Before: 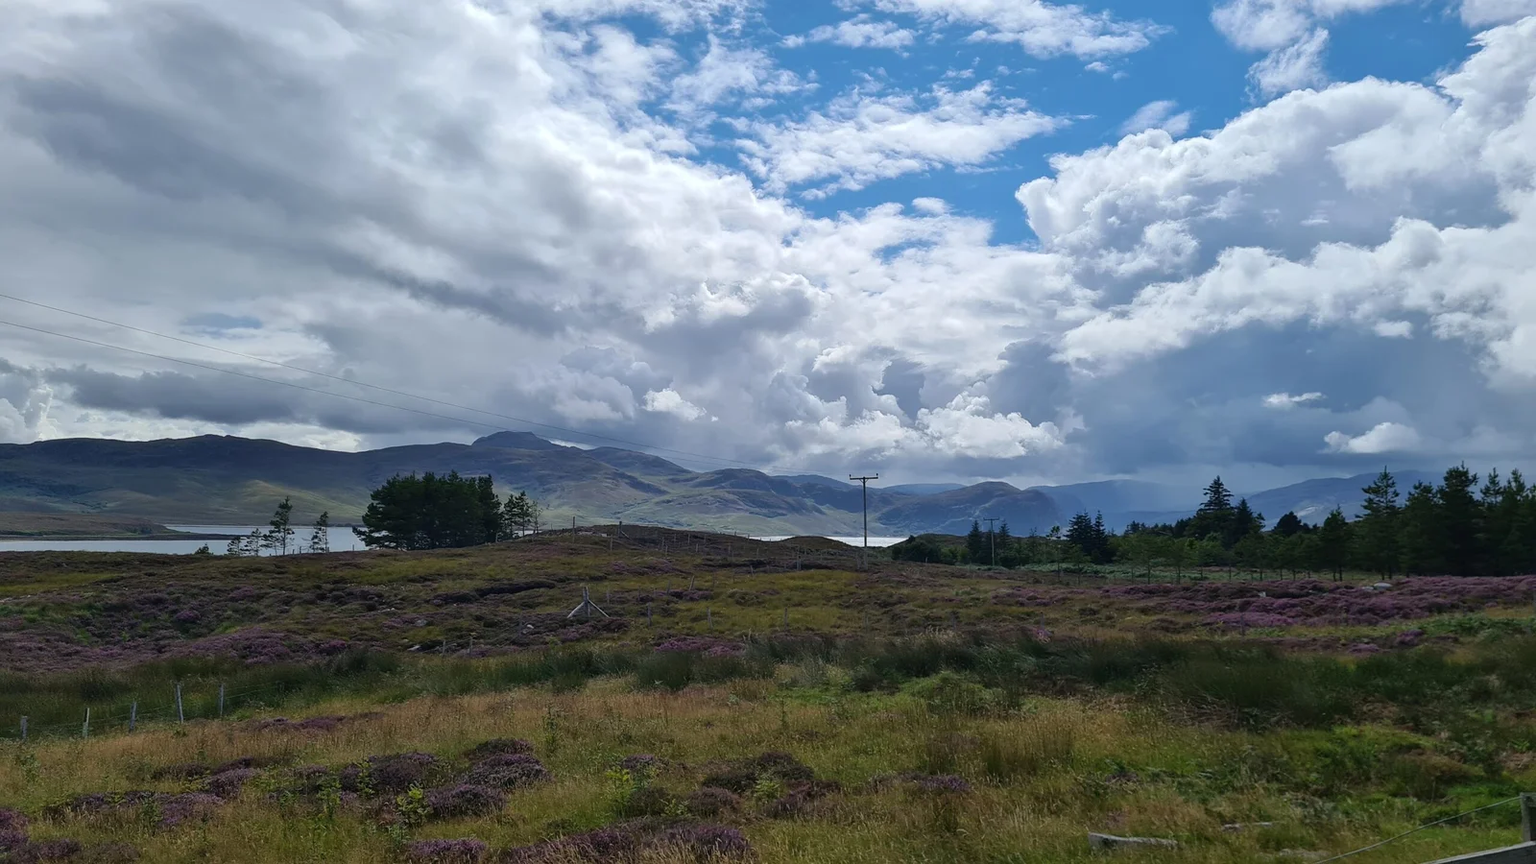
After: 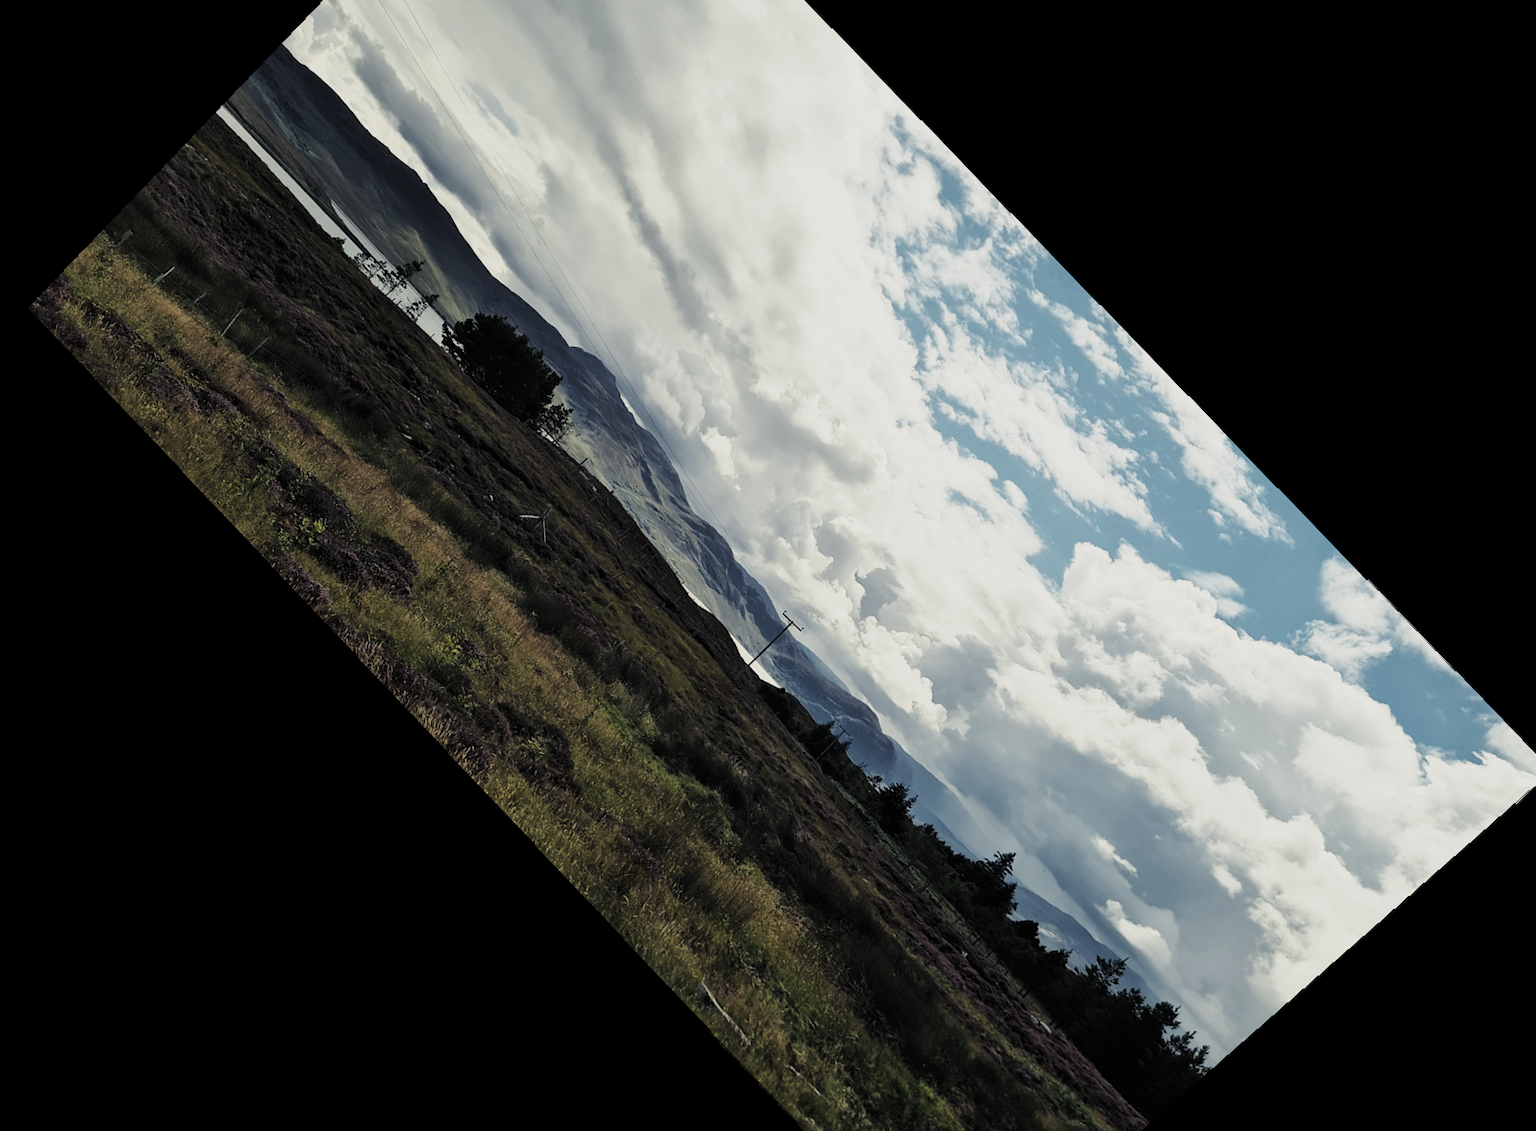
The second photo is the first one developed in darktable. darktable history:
exposure: black level correction -0.028, compensate highlight preservation false
base curve: curves: ch0 [(0, 0) (0.007, 0.004) (0.027, 0.03) (0.046, 0.07) (0.207, 0.54) (0.442, 0.872) (0.673, 0.972) (1, 1)], preserve colors none
color balance rgb: shadows lift › chroma 2%, shadows lift › hue 263°, highlights gain › chroma 8%, highlights gain › hue 84°, linear chroma grading › global chroma -15%, saturation formula JzAzBz (2021)
rotate and perspective: lens shift (vertical) 0.048, lens shift (horizontal) -0.024, automatic cropping off
white balance: red 1.009, blue 0.985
shadows and highlights: radius 121.13, shadows 21.4, white point adjustment -9.72, highlights -14.39, soften with gaussian
levels: mode automatic, black 8.58%, gray 59.42%, levels [0, 0.445, 1]
crop and rotate: angle -46.26°, top 16.234%, right 0.912%, bottom 11.704%
